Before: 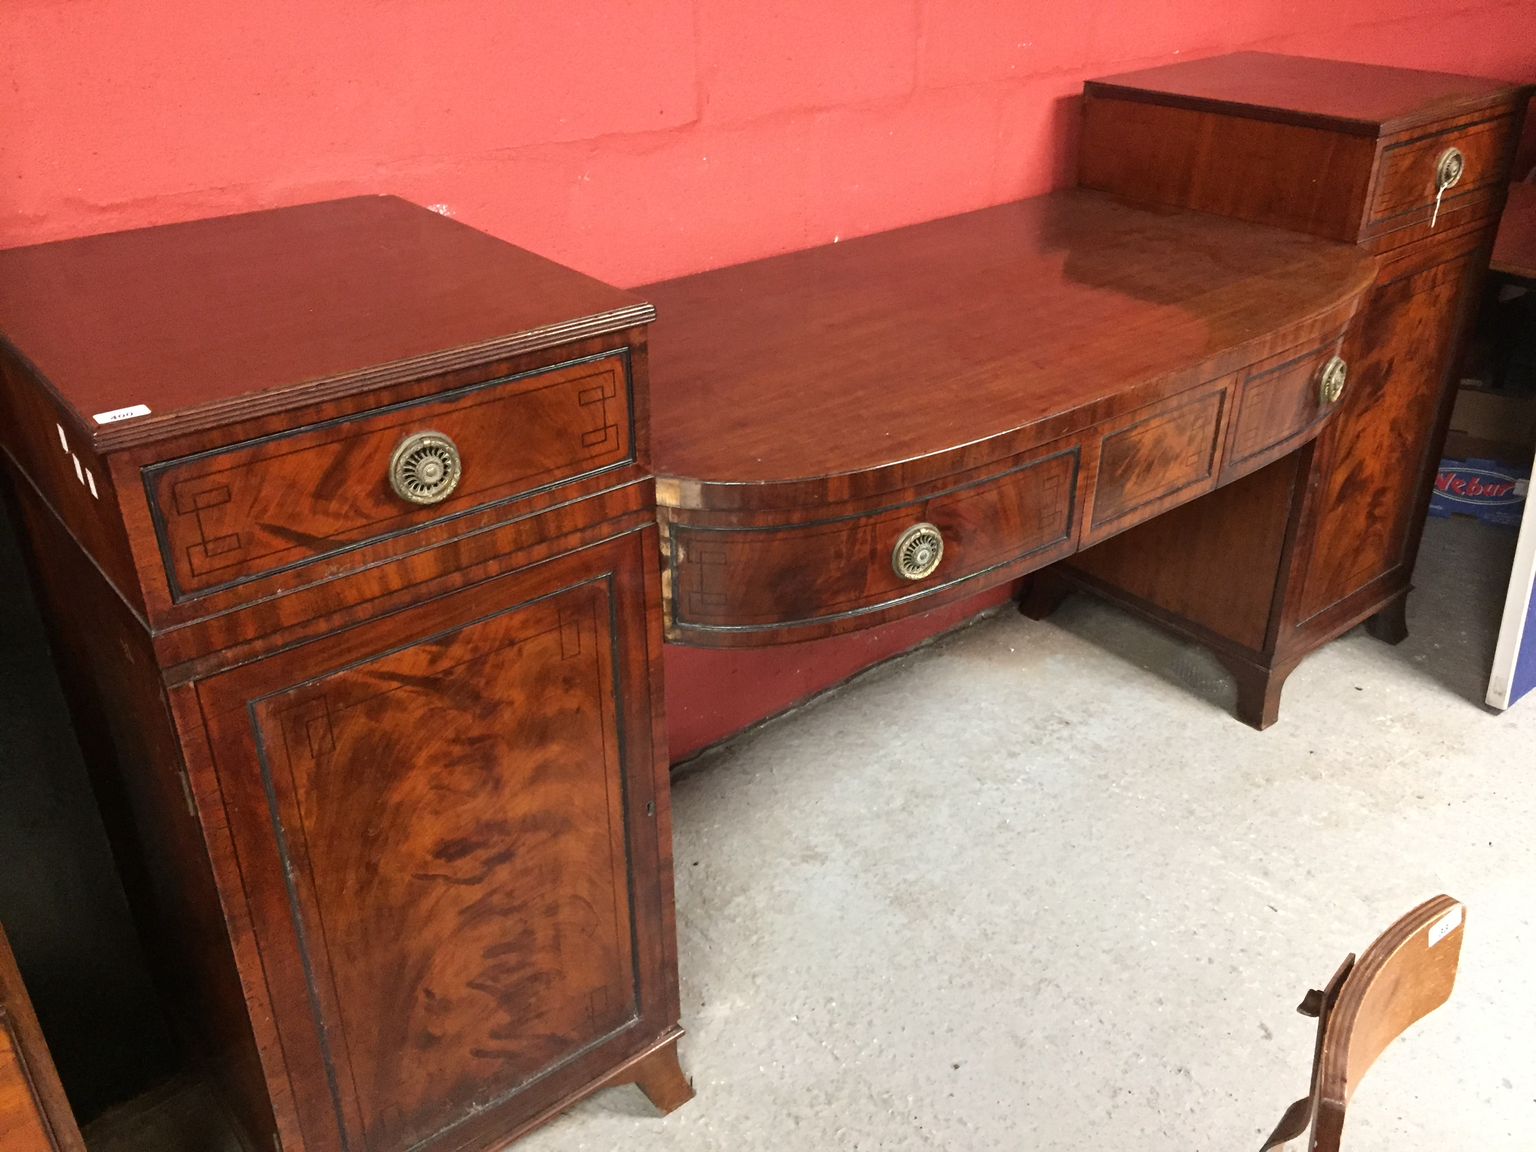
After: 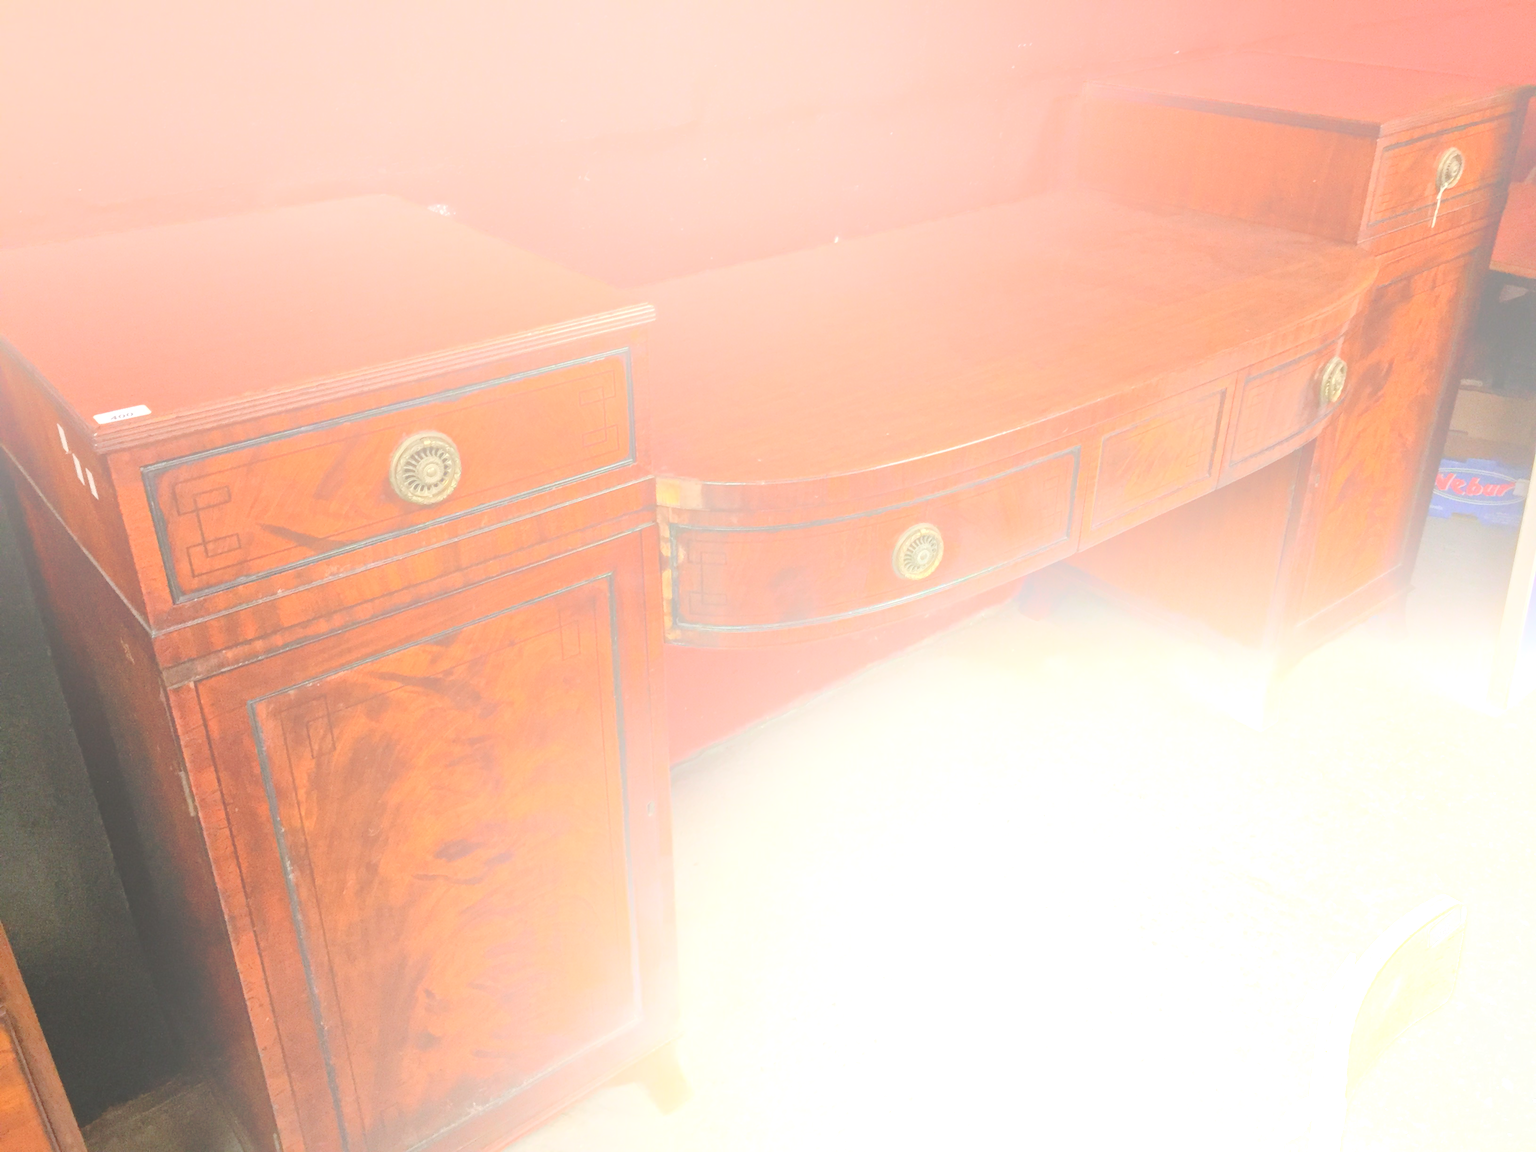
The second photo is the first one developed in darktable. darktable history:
local contrast: detail 130%
bloom: size 85%, threshold 5%, strength 85%
shadows and highlights: on, module defaults
